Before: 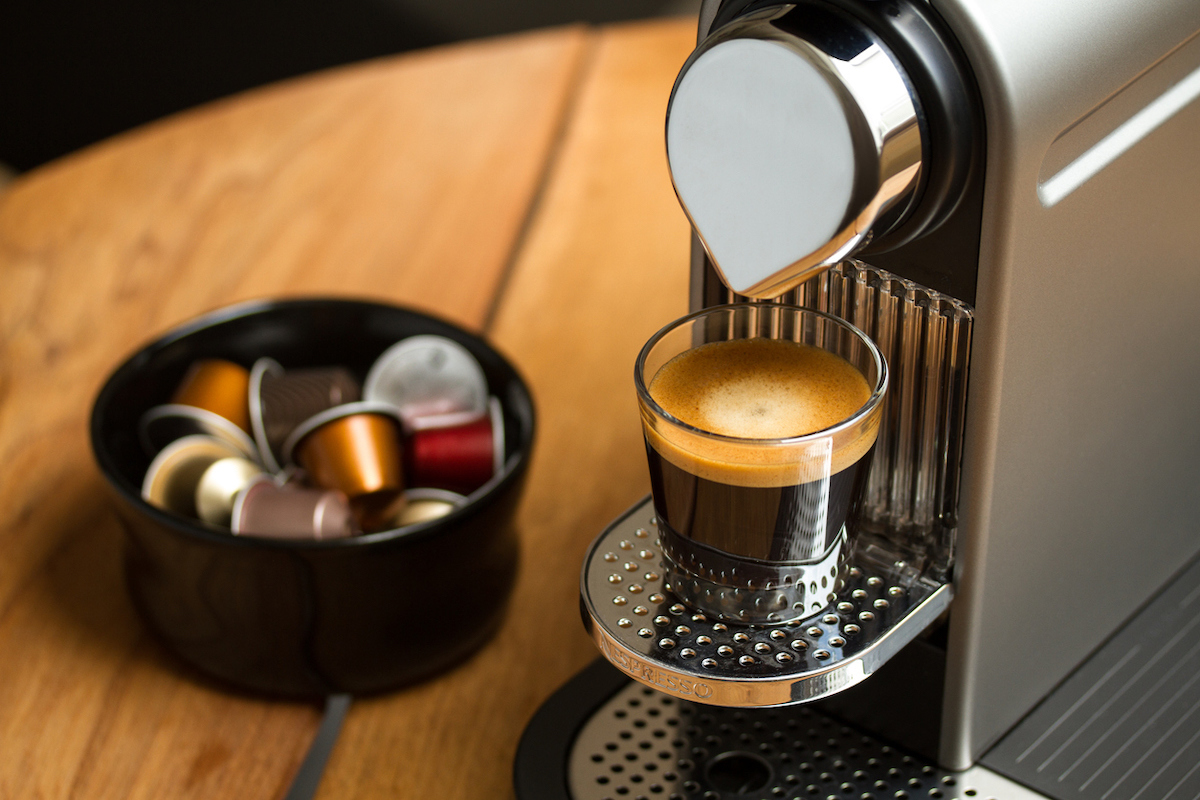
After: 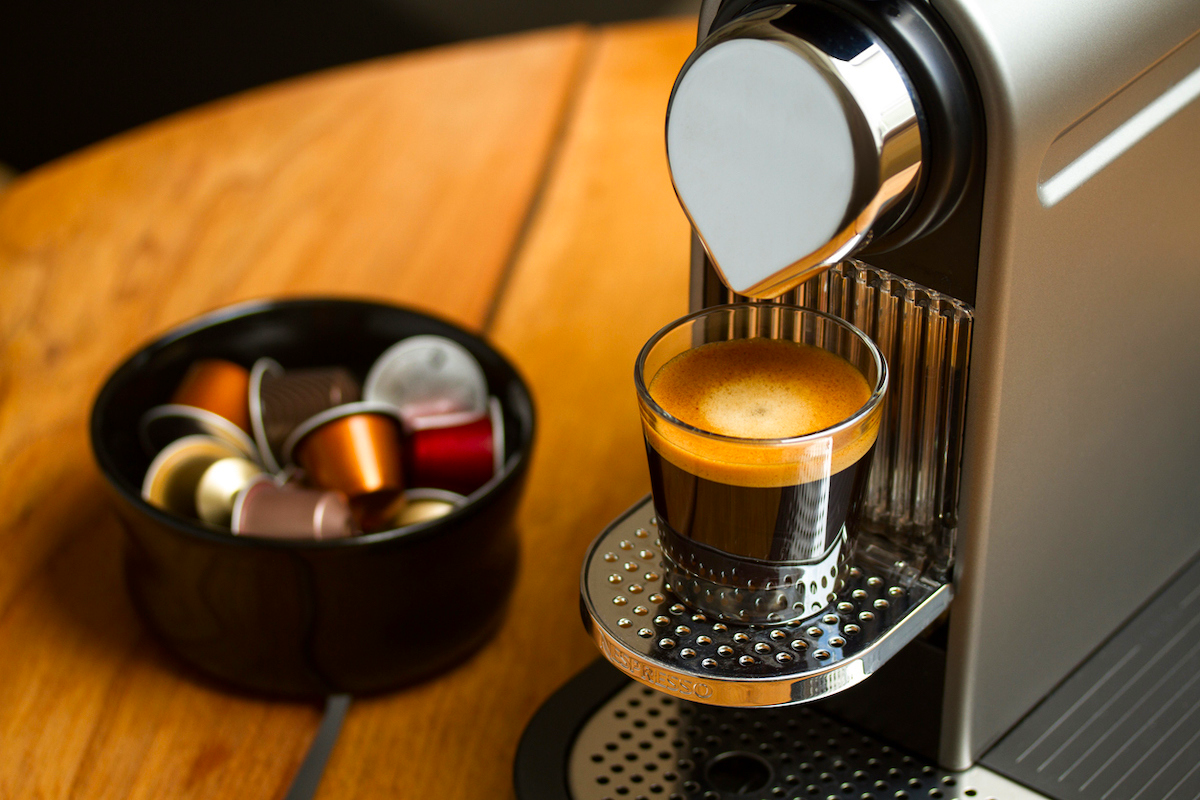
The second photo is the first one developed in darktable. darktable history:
contrast brightness saturation: brightness -0.025, saturation 0.361
